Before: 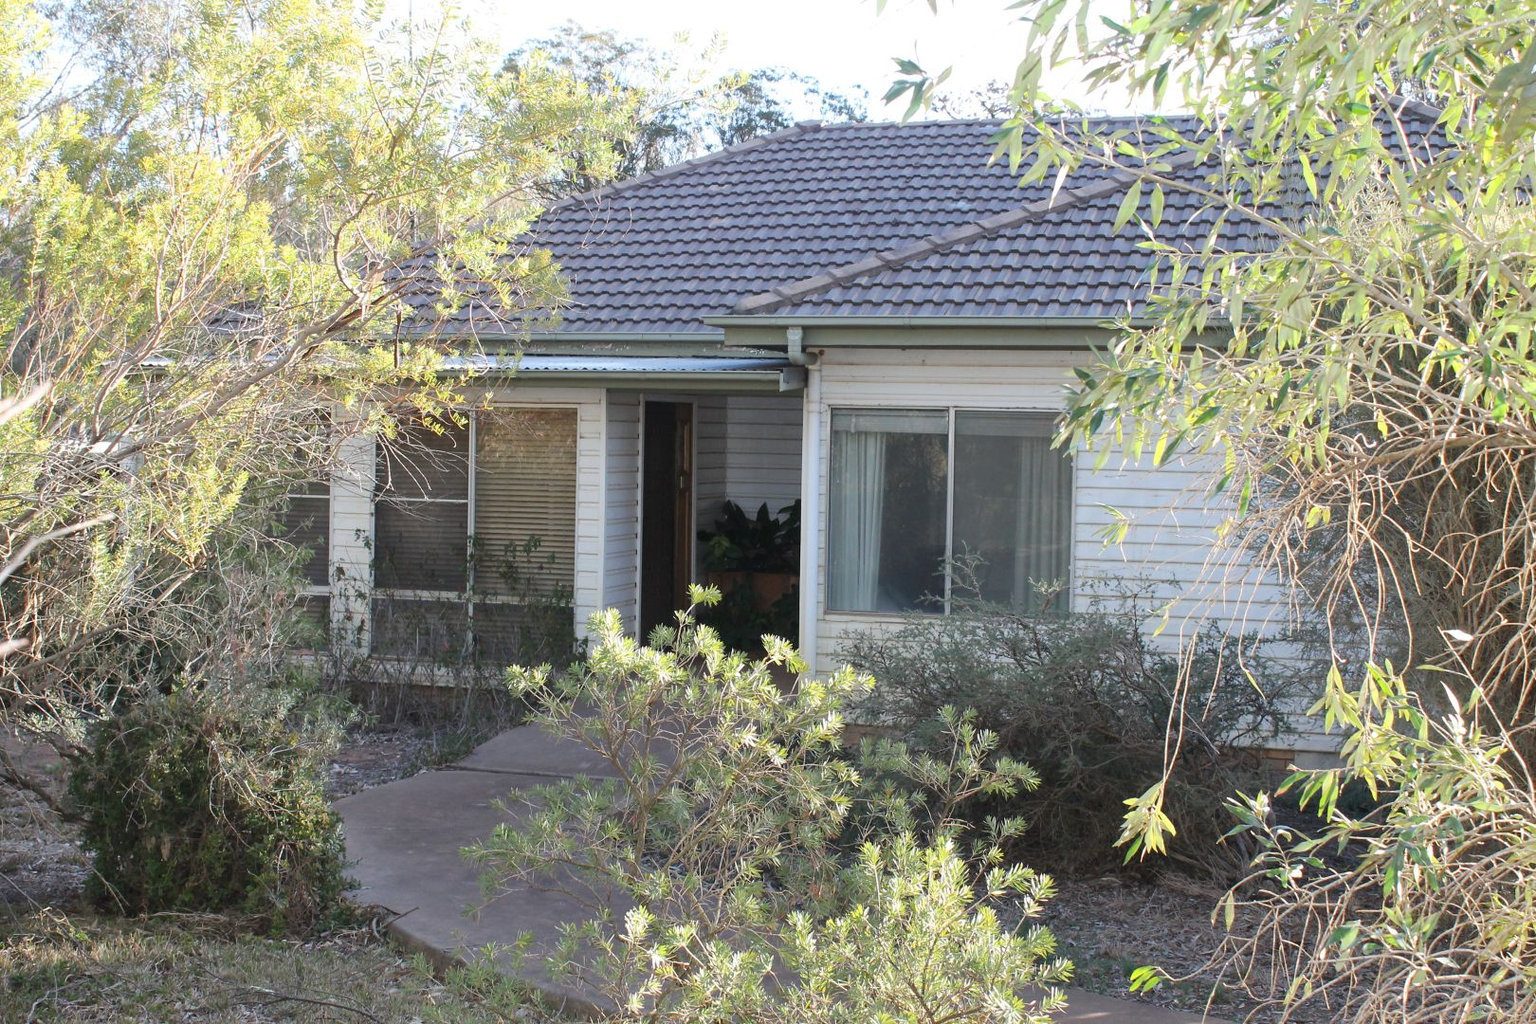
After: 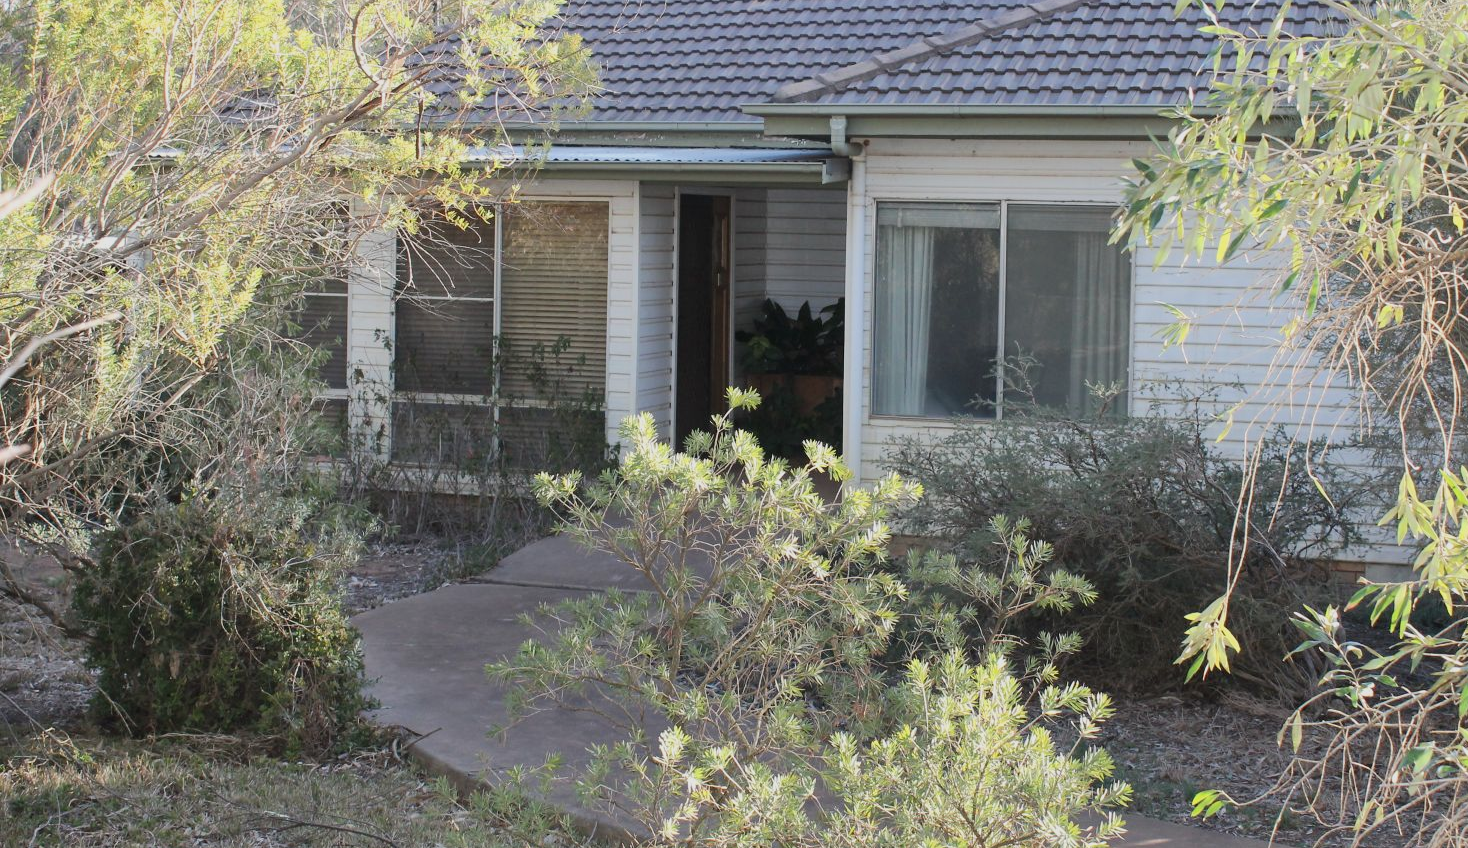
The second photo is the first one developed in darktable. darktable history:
tone equalizer: -8 EV -0.001 EV, -7 EV 0.005 EV, -6 EV -0.025 EV, -5 EV 0.01 EV, -4 EV -0.018 EV, -3 EV 0.003 EV, -2 EV -0.071 EV, -1 EV -0.295 EV, +0 EV -0.585 EV, edges refinement/feathering 500, mask exposure compensation -1.57 EV, preserve details no
crop: top 21.241%, right 9.346%, bottom 0.219%
contrast brightness saturation: saturation -0.081
